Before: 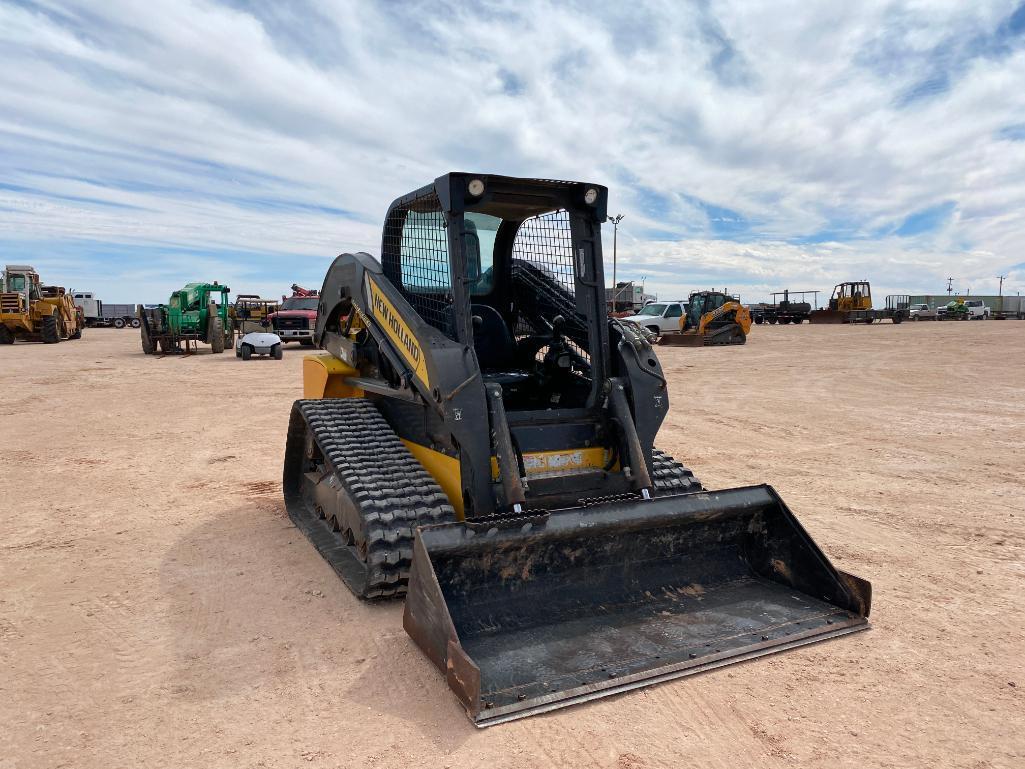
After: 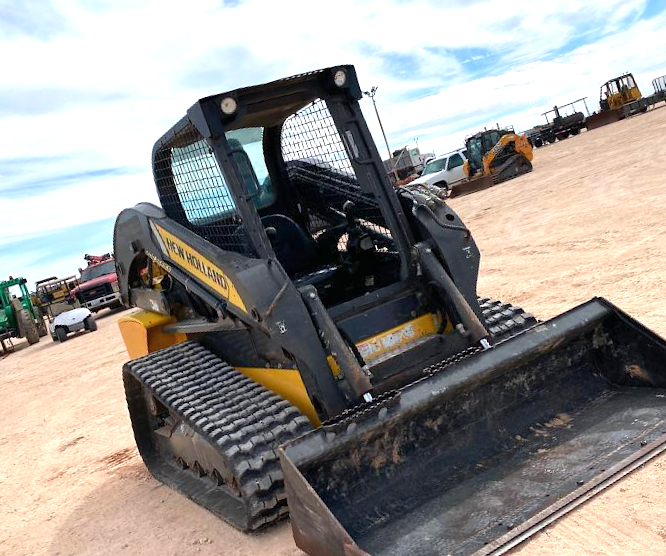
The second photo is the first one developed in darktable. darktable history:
crop and rotate: angle 18.2°, left 6.791%, right 4.318%, bottom 1.104%
exposure: black level correction 0, exposure 0.701 EV, compensate exposure bias true, compensate highlight preservation false
